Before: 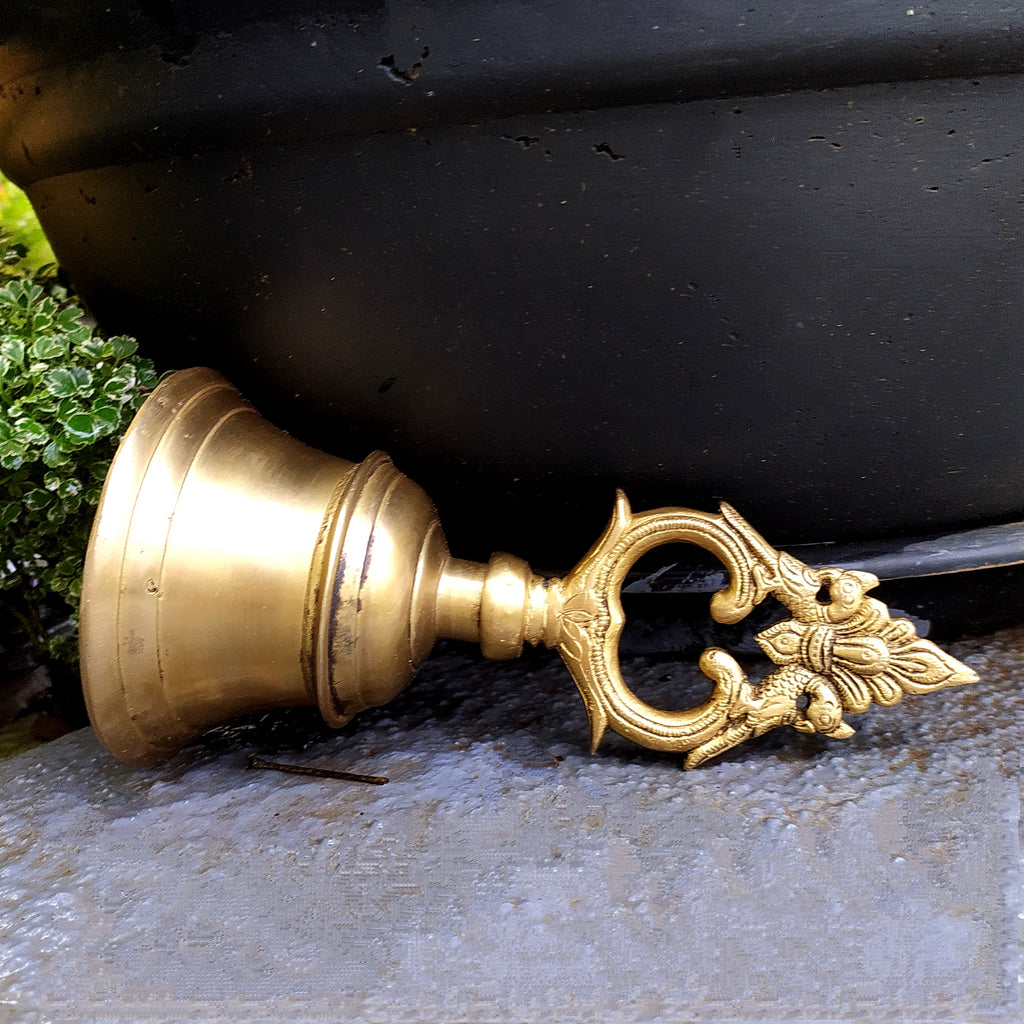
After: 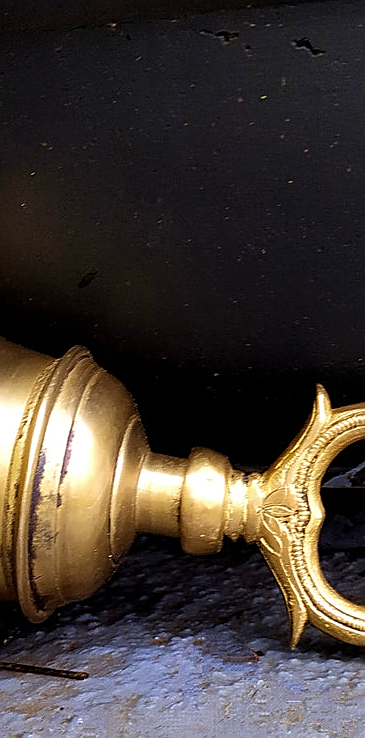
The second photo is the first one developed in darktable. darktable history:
color balance rgb: linear chroma grading › global chroma 0.558%, perceptual saturation grading › global saturation 14.851%, global vibrance -24.571%
velvia: on, module defaults
sharpen: on, module defaults
crop and rotate: left 29.357%, top 10.342%, right 34.964%, bottom 17.528%
